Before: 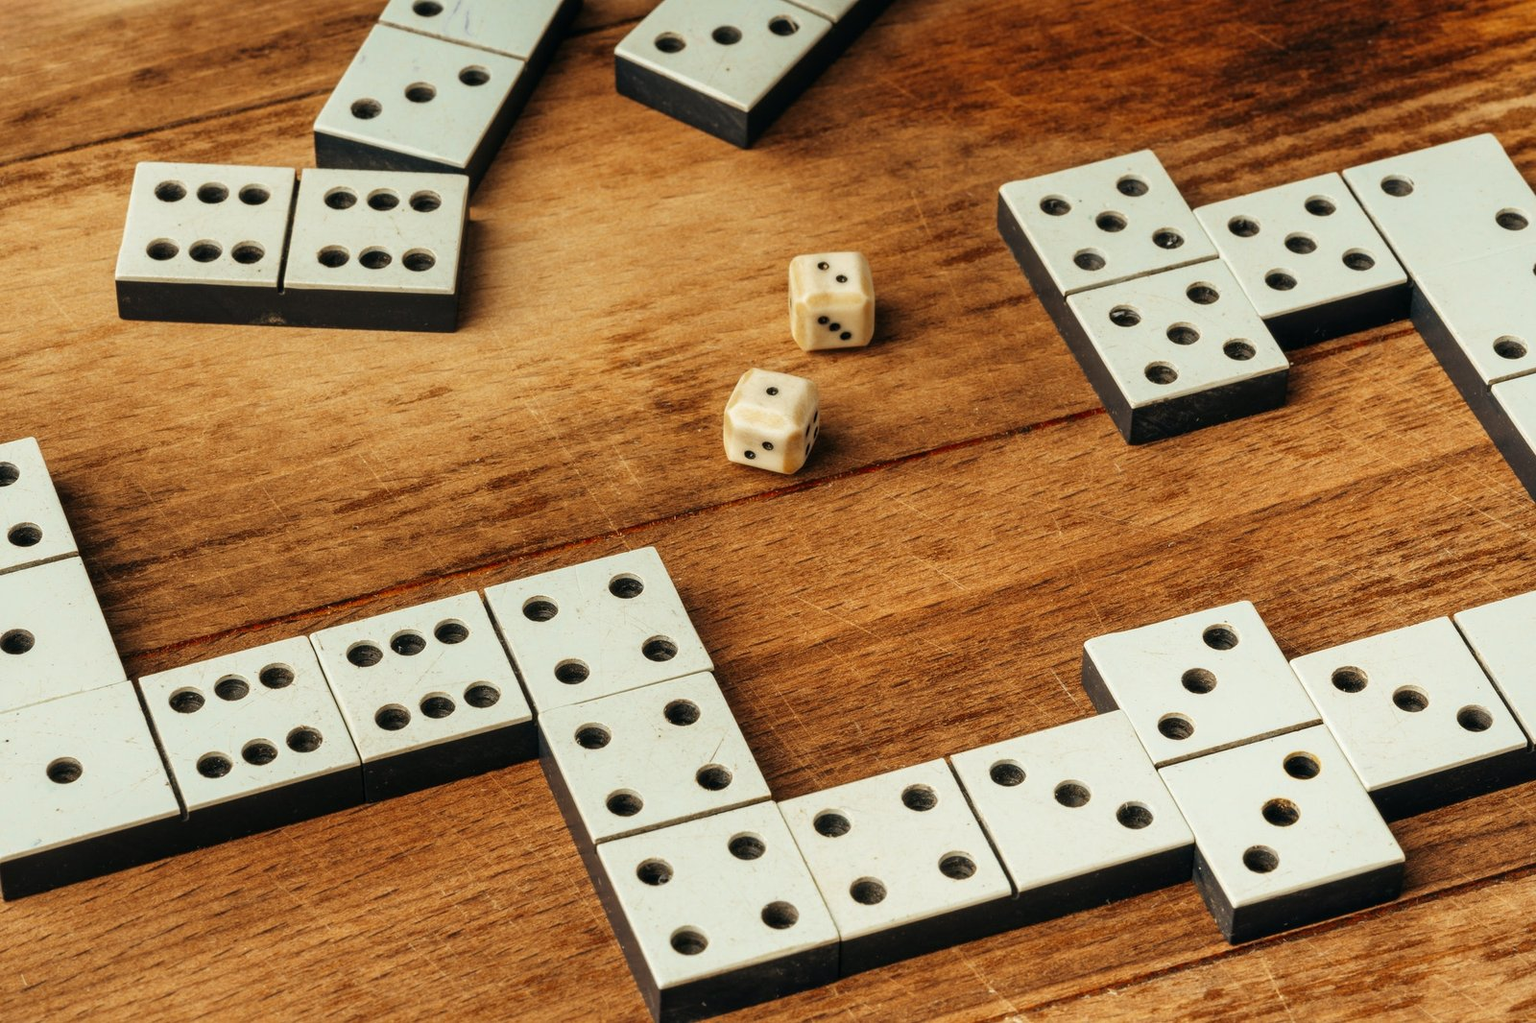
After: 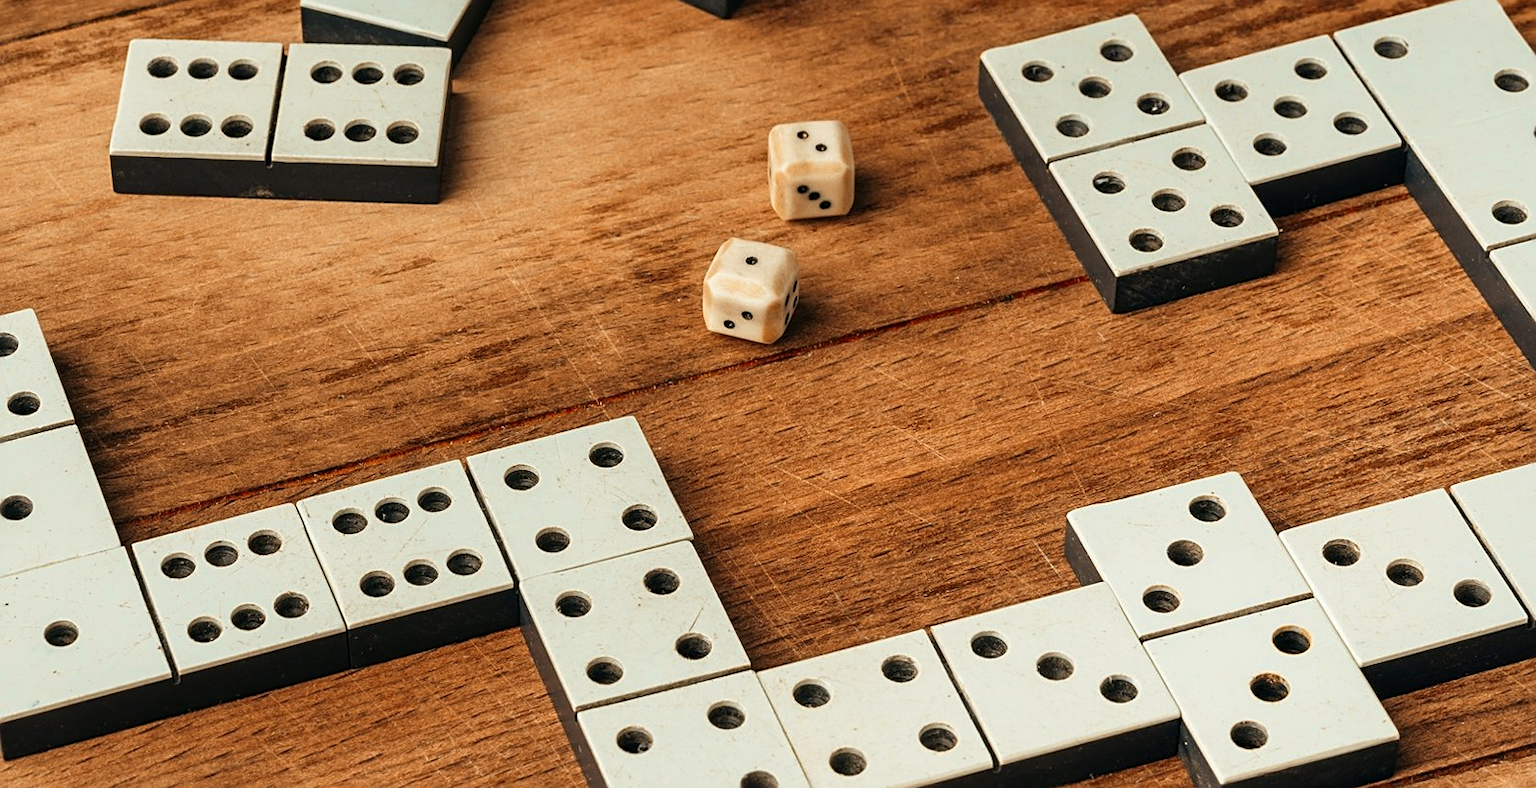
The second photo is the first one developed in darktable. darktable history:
crop: top 13.819%, bottom 11.169%
sharpen: on, module defaults
rotate and perspective: lens shift (horizontal) -0.055, automatic cropping off
color zones: curves: ch2 [(0, 0.5) (0.143, 0.5) (0.286, 0.416) (0.429, 0.5) (0.571, 0.5) (0.714, 0.5) (0.857, 0.5) (1, 0.5)]
